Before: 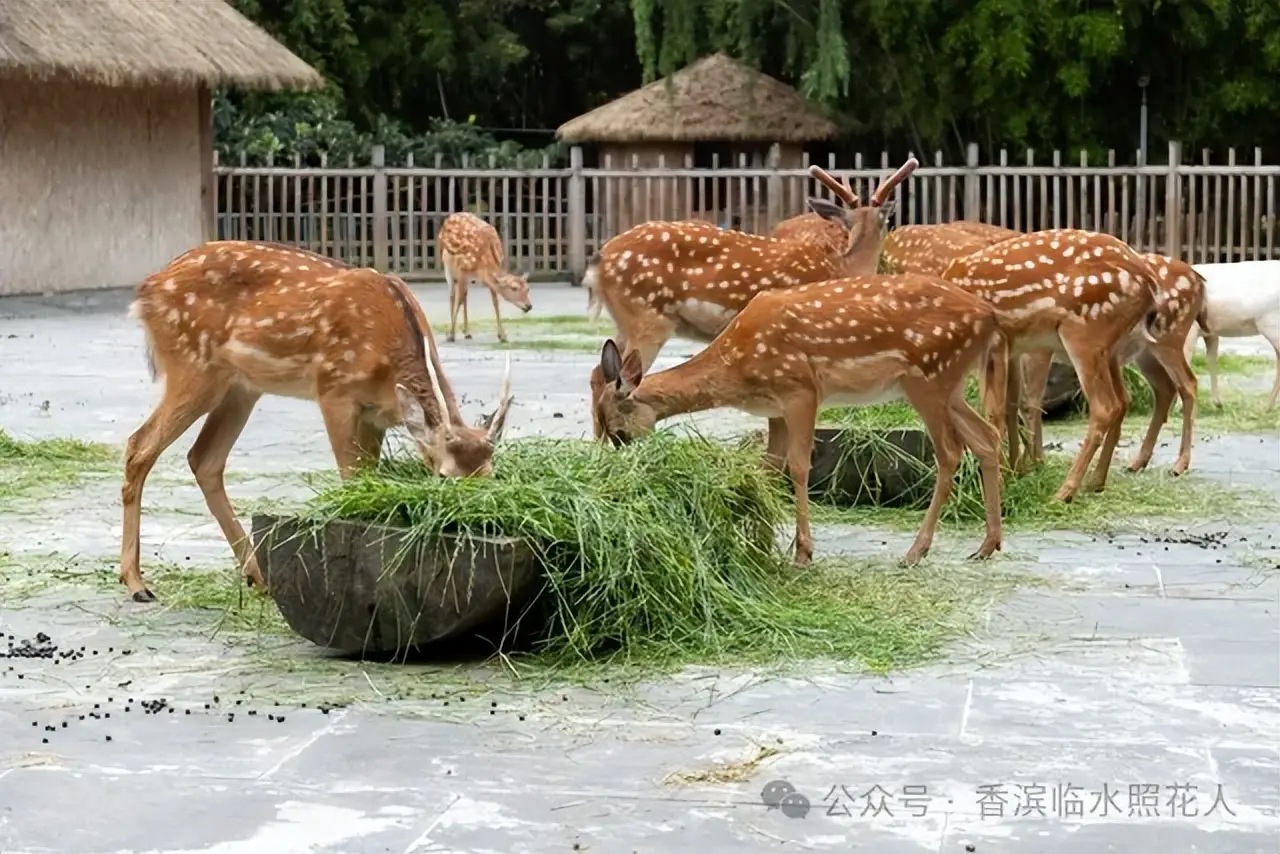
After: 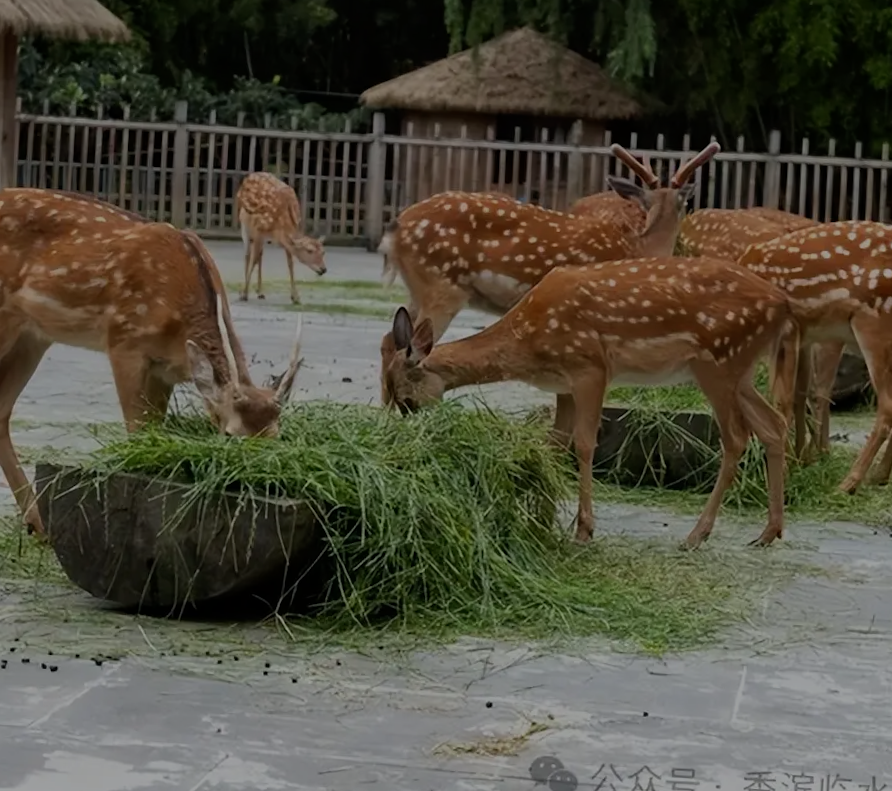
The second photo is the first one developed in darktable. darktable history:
exposure: exposure -1.503 EV, compensate exposure bias true, compensate highlight preservation false
crop and rotate: angle -3.05°, left 14.01%, top 0.017%, right 10.813%, bottom 0.038%
tone equalizer: smoothing diameter 25%, edges refinement/feathering 13.92, preserve details guided filter
